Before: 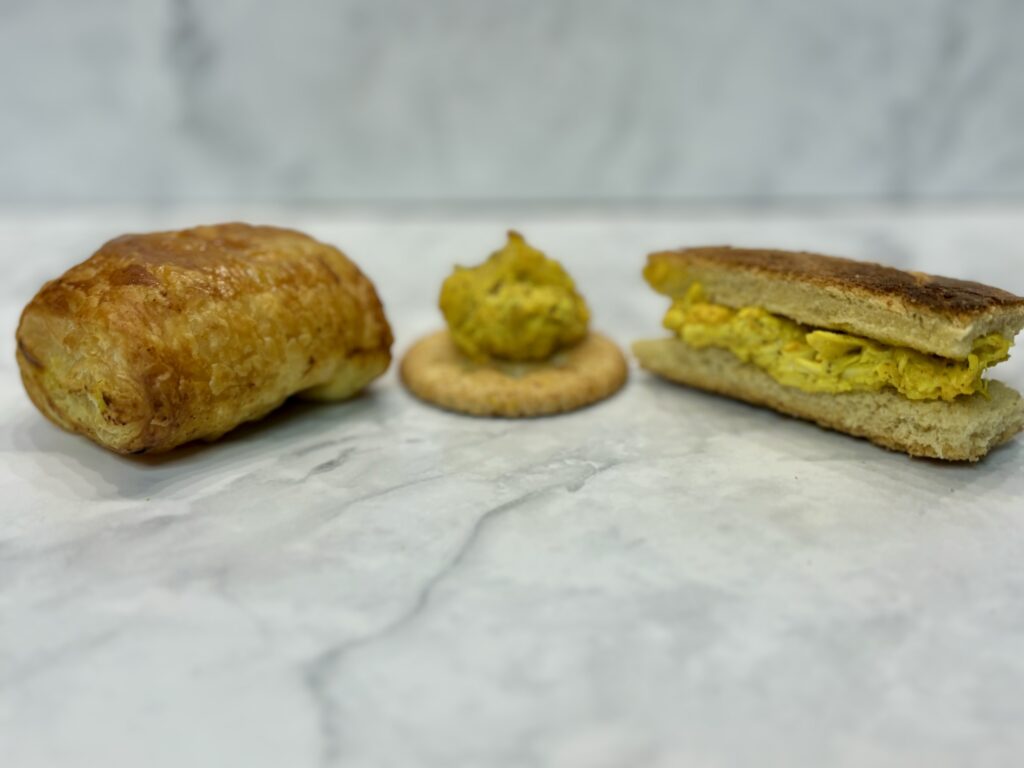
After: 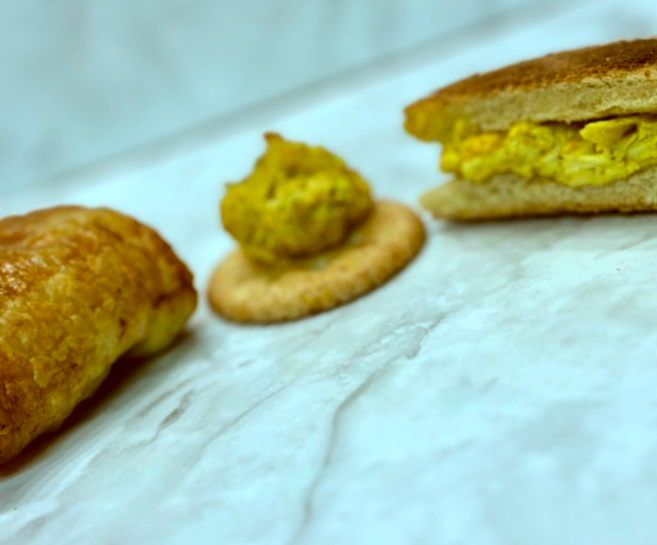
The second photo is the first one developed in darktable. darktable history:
color correction: highlights a* -14.35, highlights b* -16.46, shadows a* 10.08, shadows b* 28.63
crop and rotate: angle 19.7°, left 6.776%, right 3.916%, bottom 1.171%
tone equalizer: -8 EV -0.407 EV, -7 EV -0.39 EV, -6 EV -0.323 EV, -5 EV -0.222 EV, -3 EV 0.192 EV, -2 EV 0.341 EV, -1 EV 0.409 EV, +0 EV 0.388 EV, edges refinement/feathering 500, mask exposure compensation -1.57 EV, preserve details no
